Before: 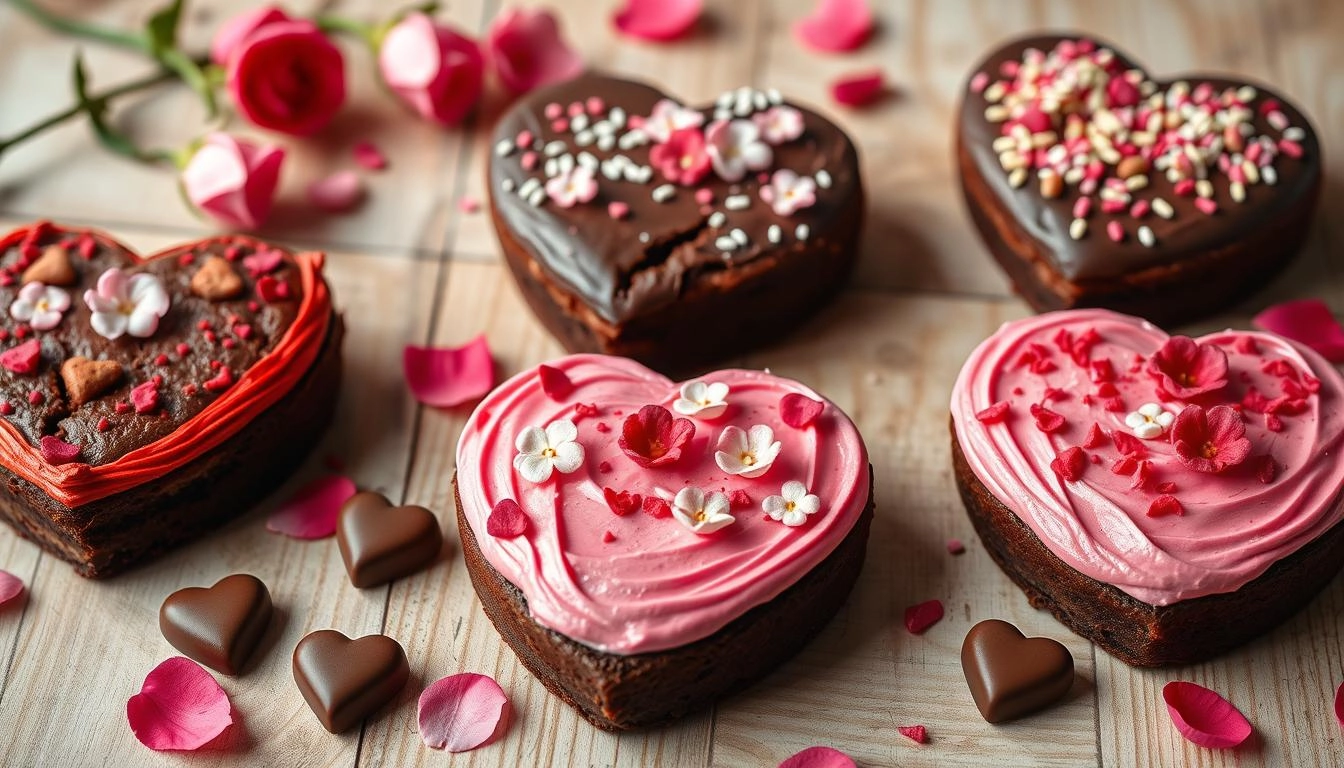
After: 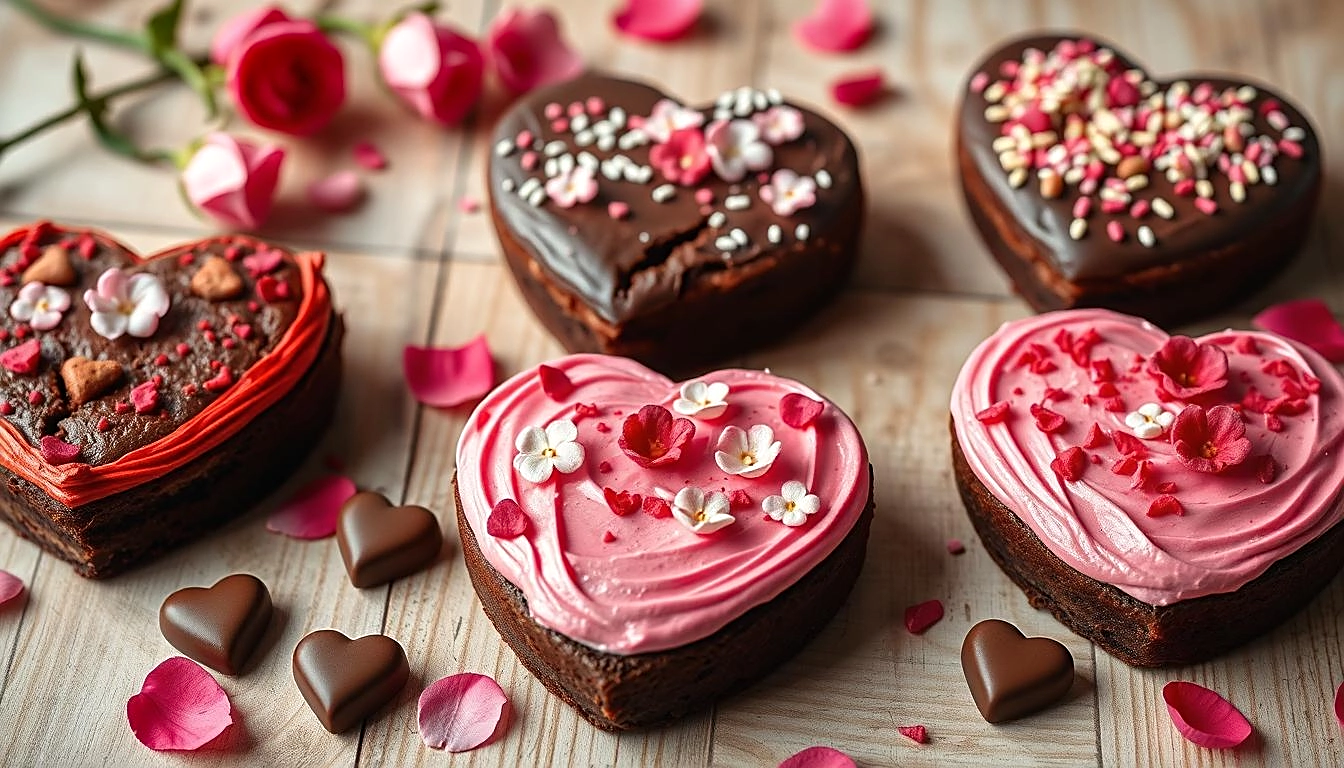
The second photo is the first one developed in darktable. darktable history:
shadows and highlights: shadows 12, white point adjustment 1.2, soften with gaussian
sharpen: on, module defaults
